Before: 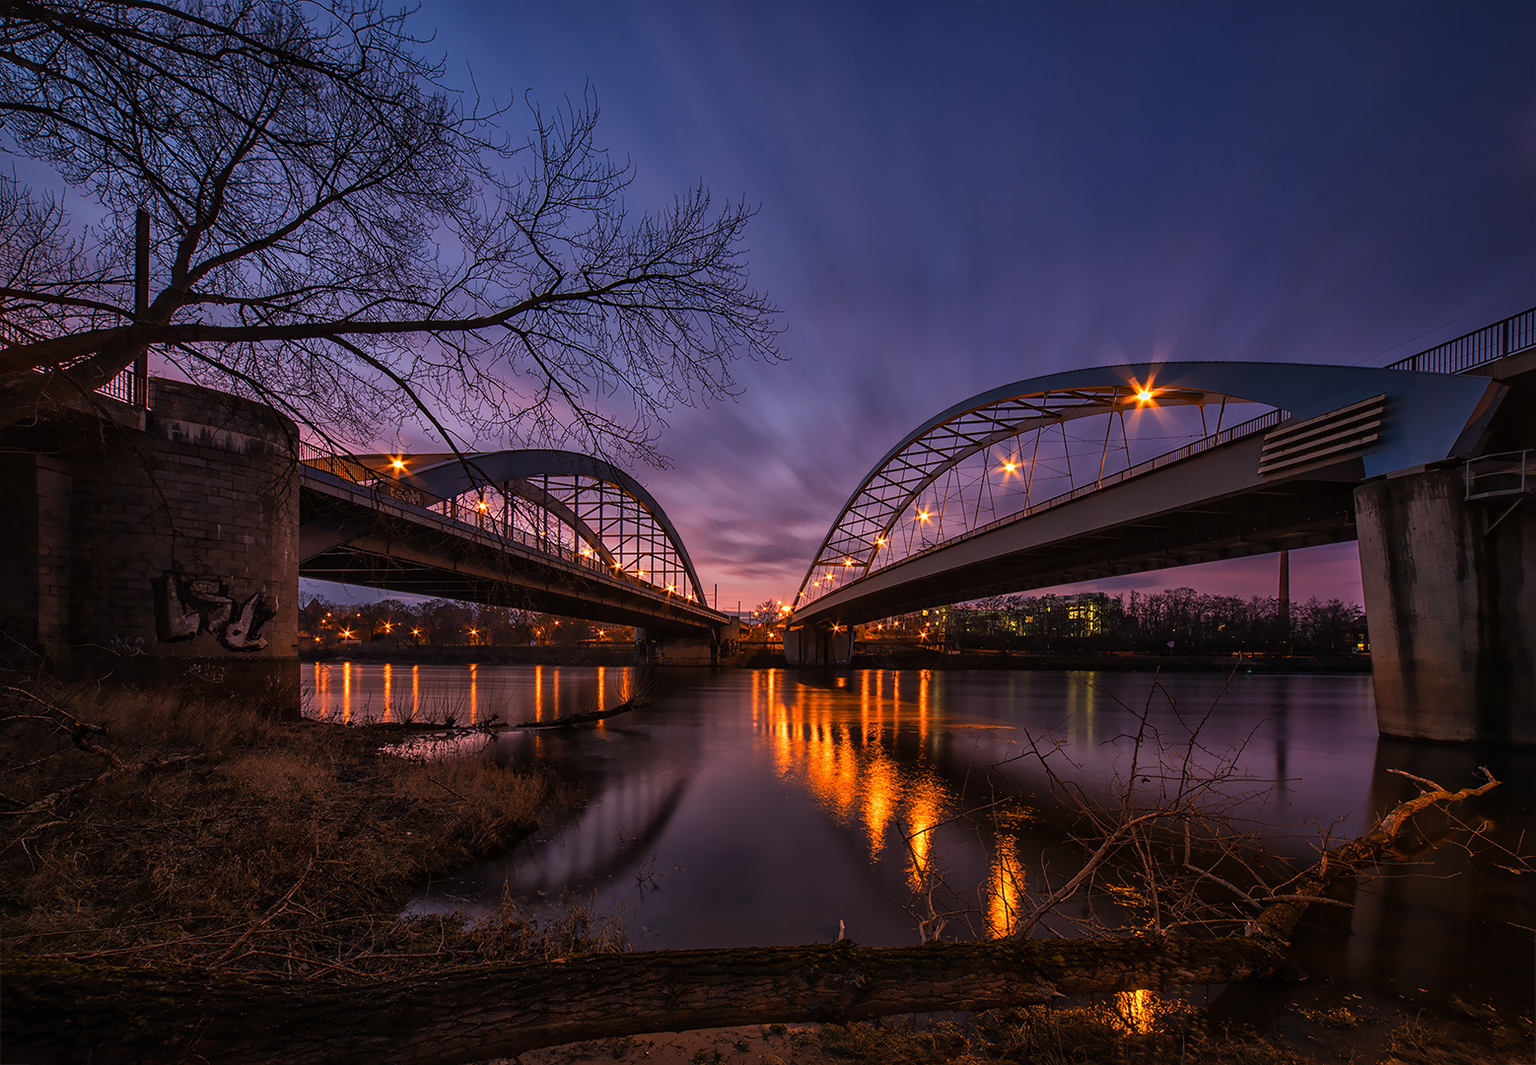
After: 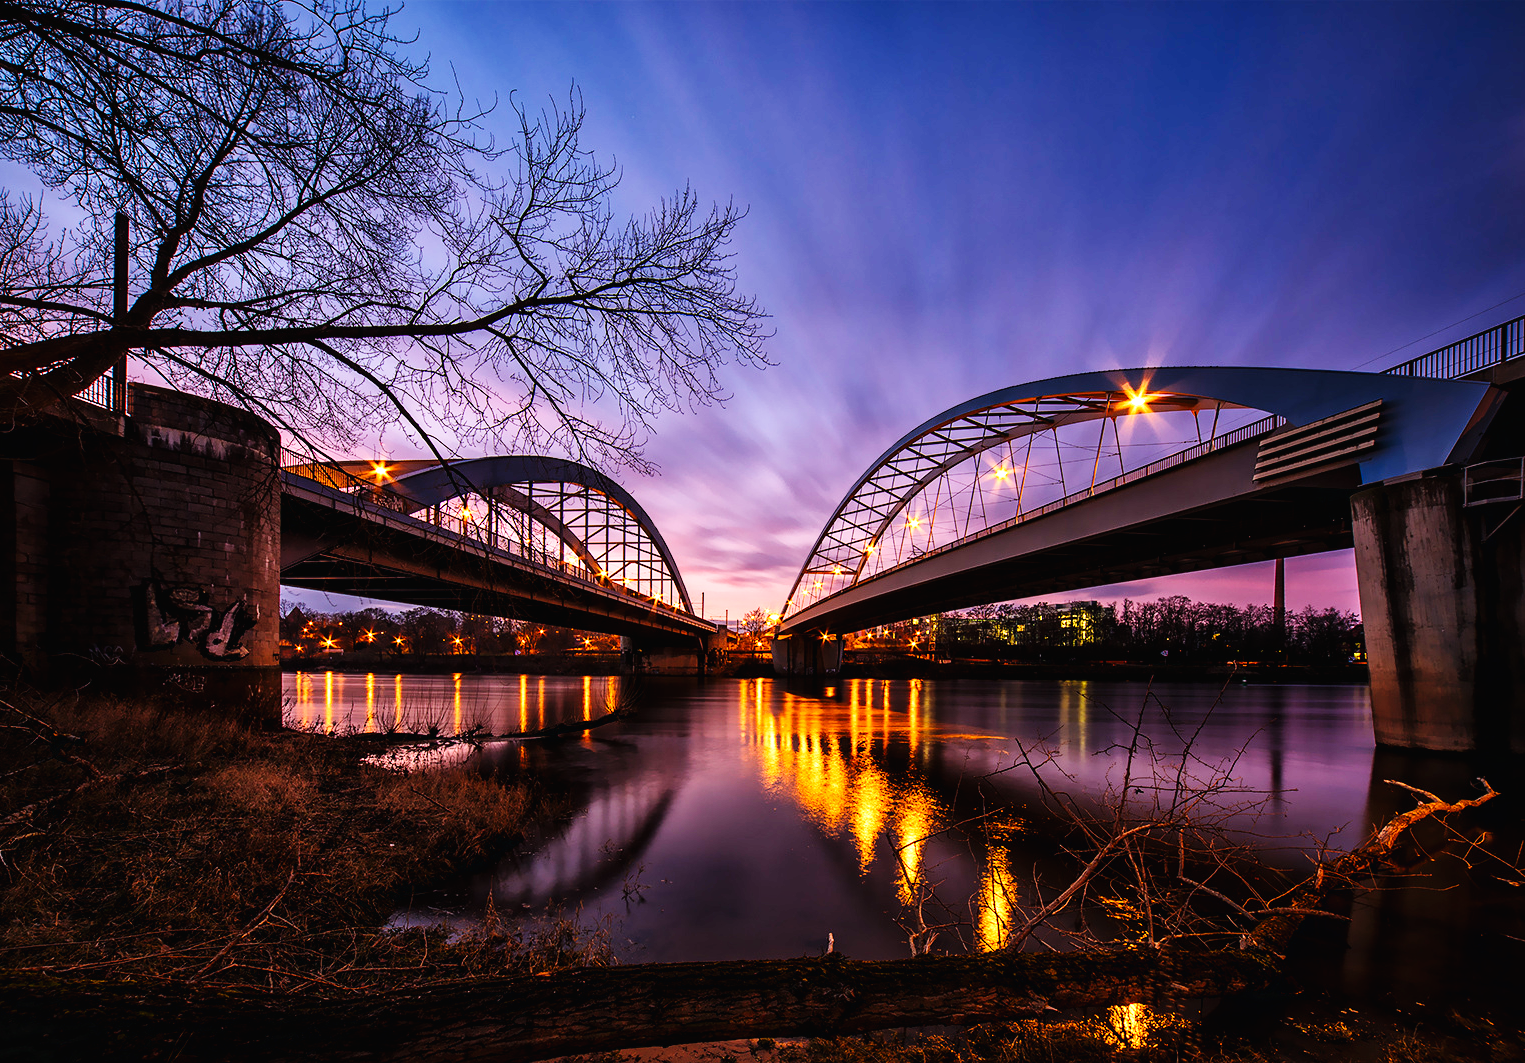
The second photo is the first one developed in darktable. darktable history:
tone equalizer: -8 EV -0.447 EV, -7 EV -0.404 EV, -6 EV -0.368 EV, -5 EV -0.205 EV, -3 EV 0.206 EV, -2 EV 0.317 EV, -1 EV 0.368 EV, +0 EV 0.427 EV
crop and rotate: left 1.513%, right 0.544%, bottom 1.531%
base curve: curves: ch0 [(0, 0.003) (0.001, 0.002) (0.006, 0.004) (0.02, 0.022) (0.048, 0.086) (0.094, 0.234) (0.162, 0.431) (0.258, 0.629) (0.385, 0.8) (0.548, 0.918) (0.751, 0.988) (1, 1)], preserve colors none
